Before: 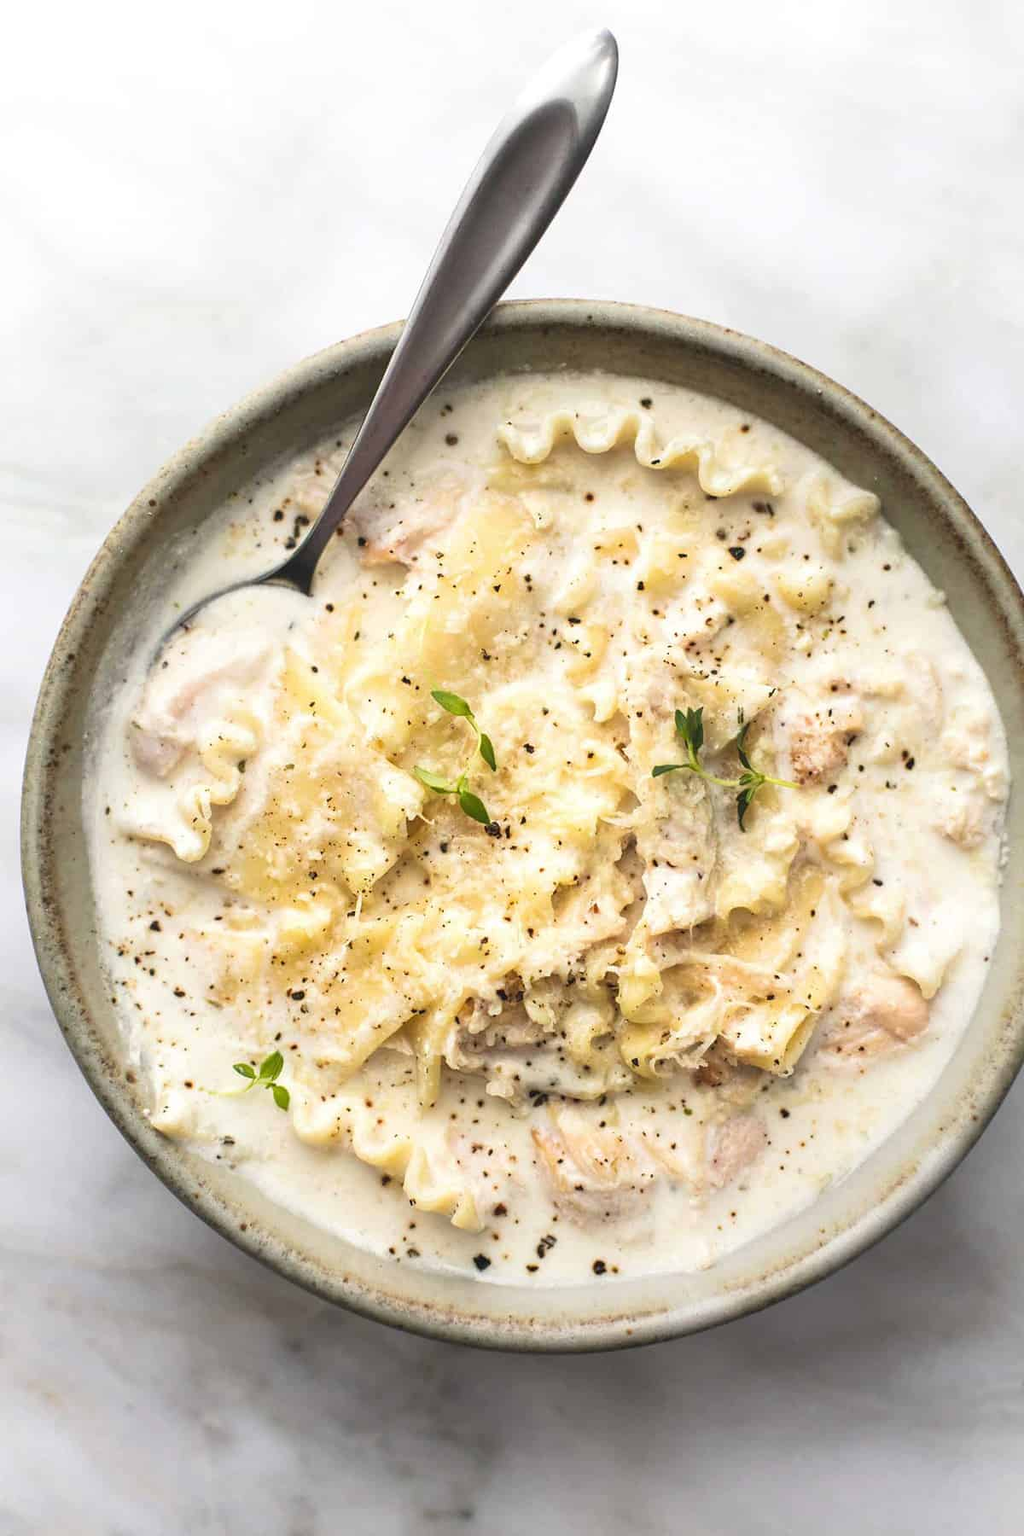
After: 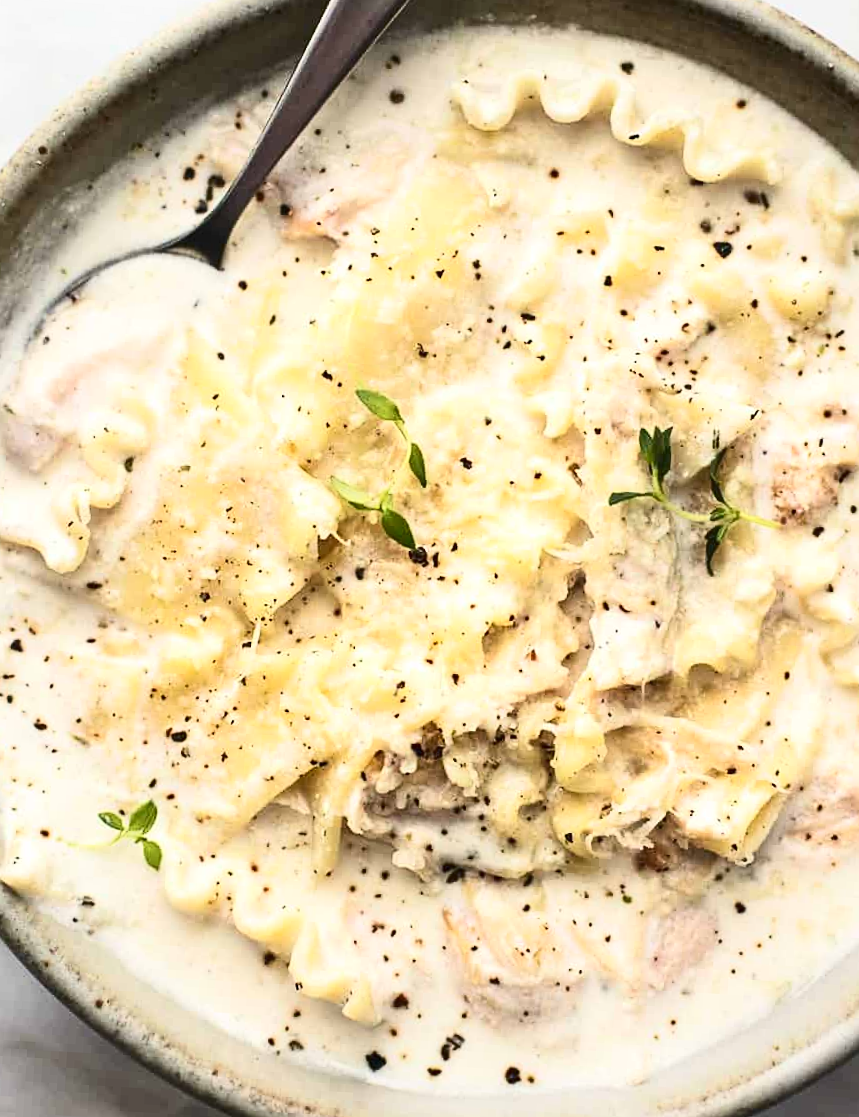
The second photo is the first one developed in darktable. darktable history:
crop and rotate: angle -3.37°, left 9.79%, top 20.73%, right 12.42%, bottom 11.82%
contrast brightness saturation: contrast 0.28
sharpen: amount 0.2
